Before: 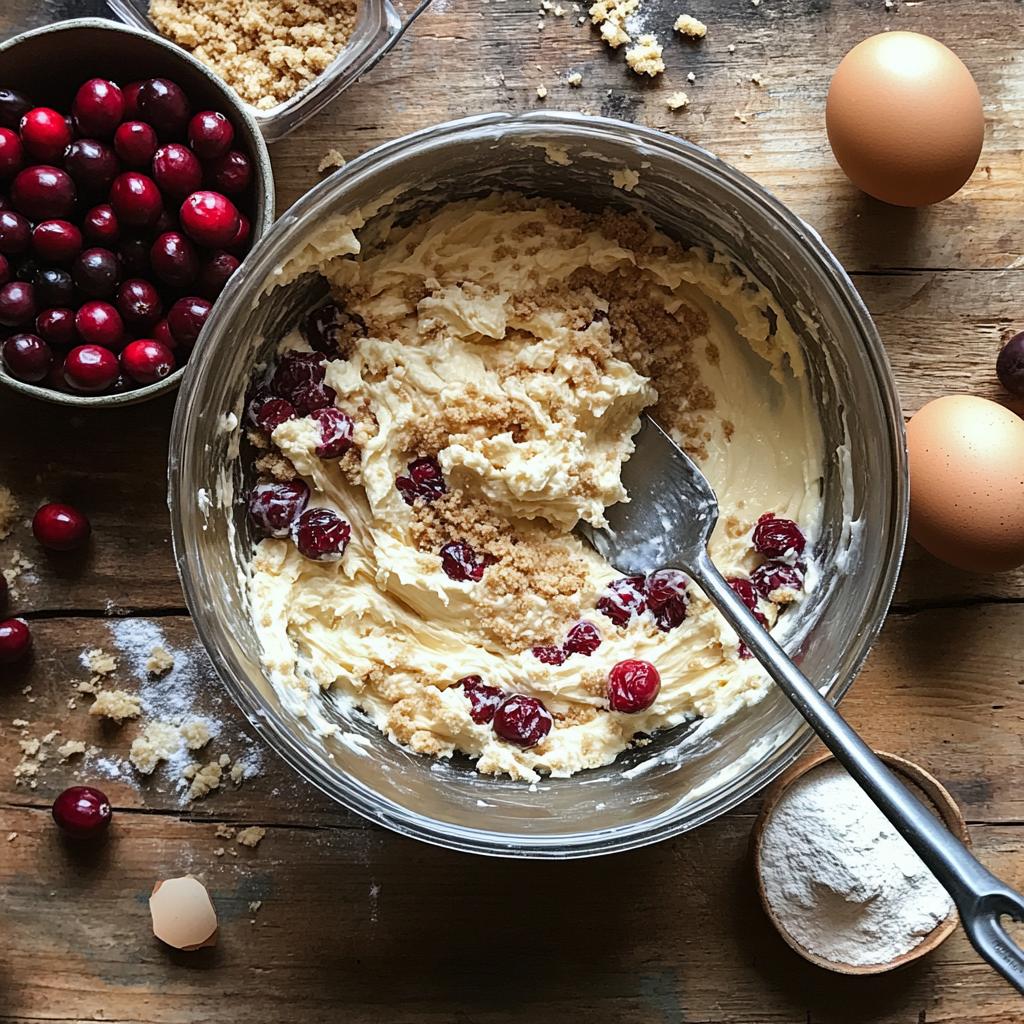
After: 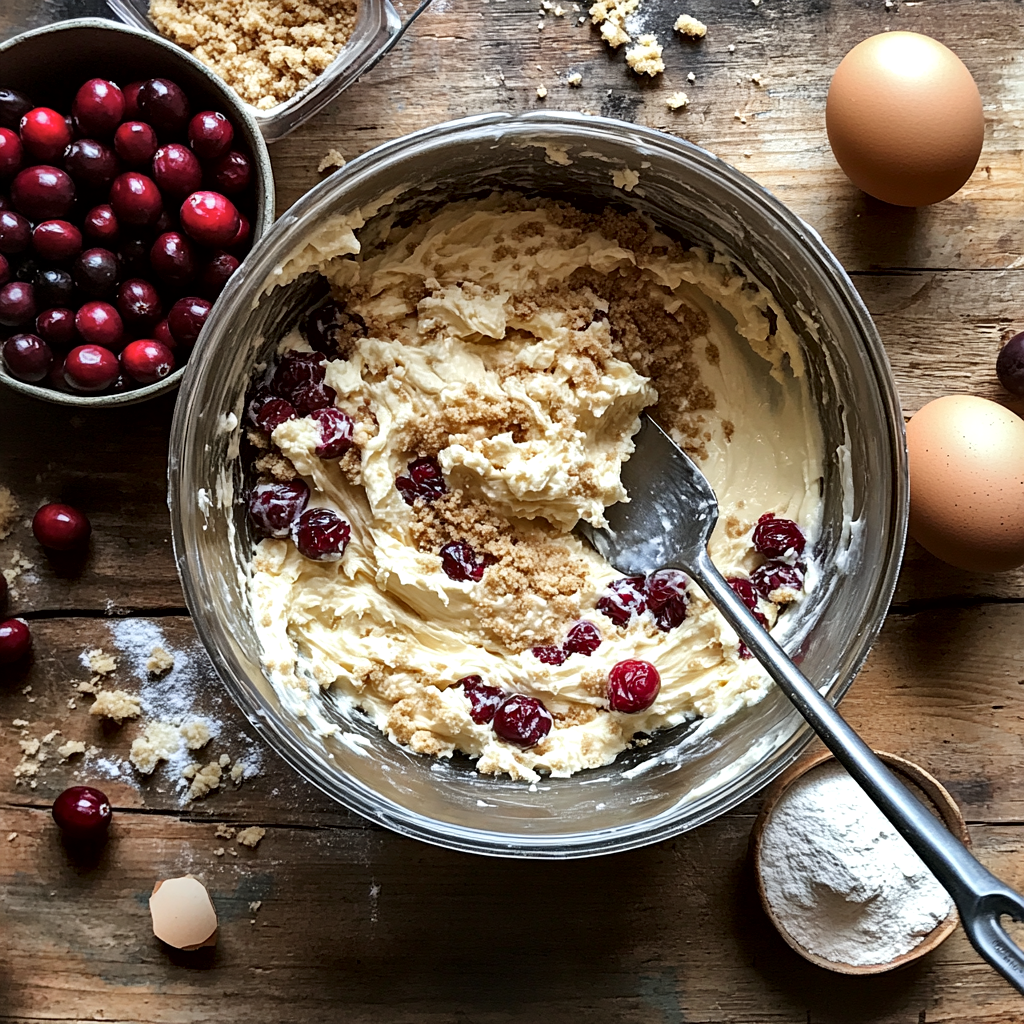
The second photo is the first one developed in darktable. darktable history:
local contrast: mode bilateral grid, contrast 50, coarseness 49, detail 150%, midtone range 0.2
